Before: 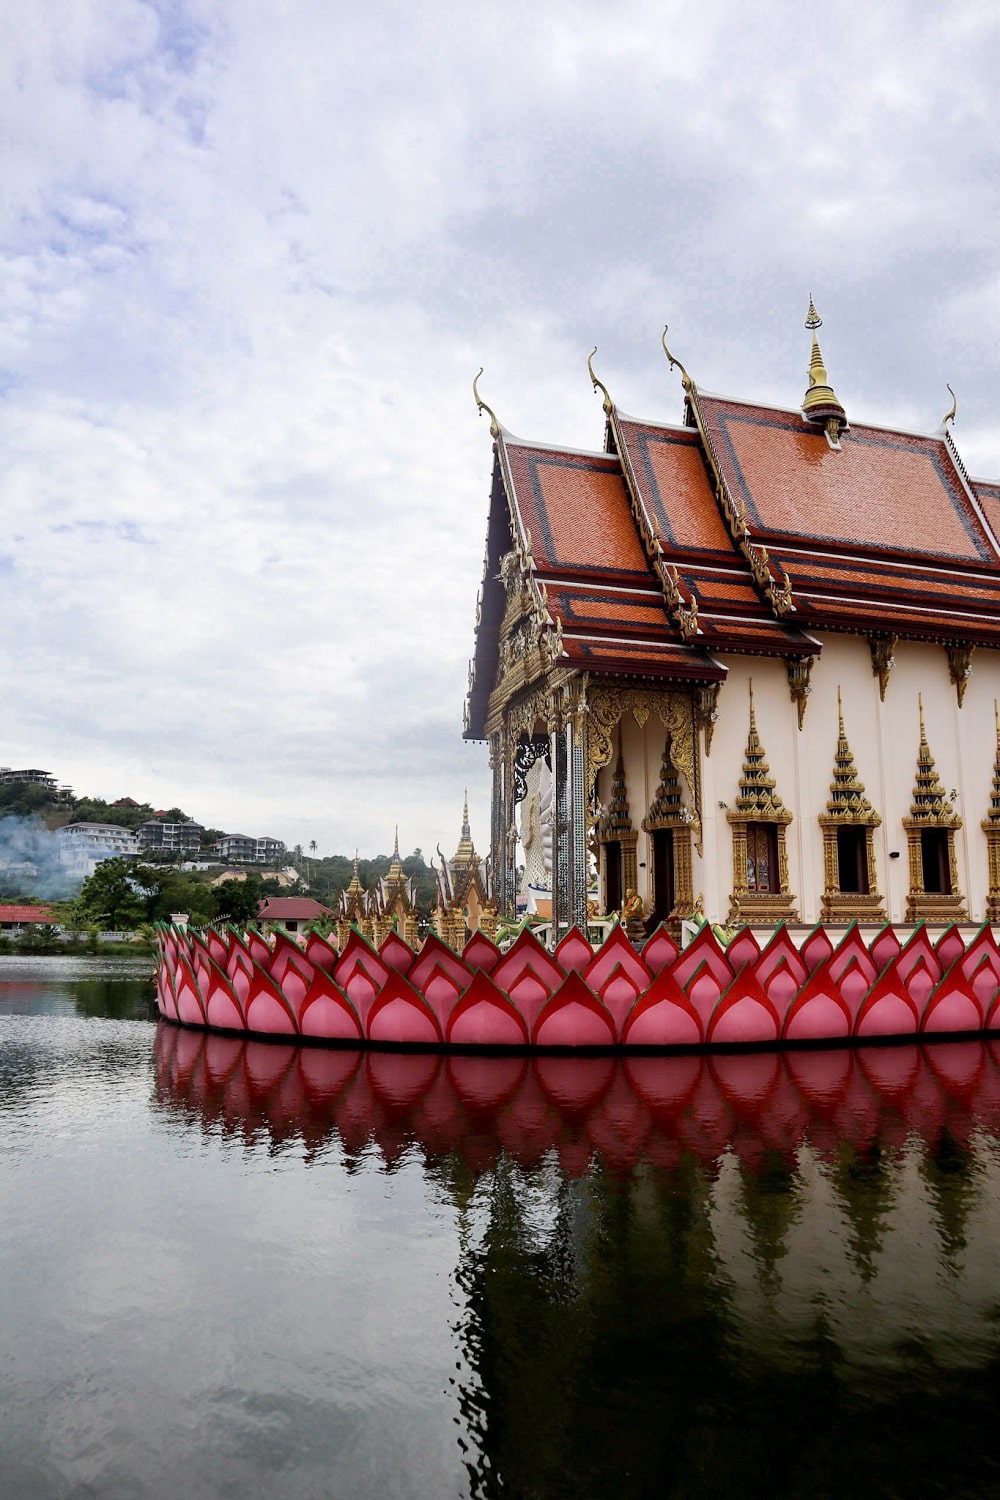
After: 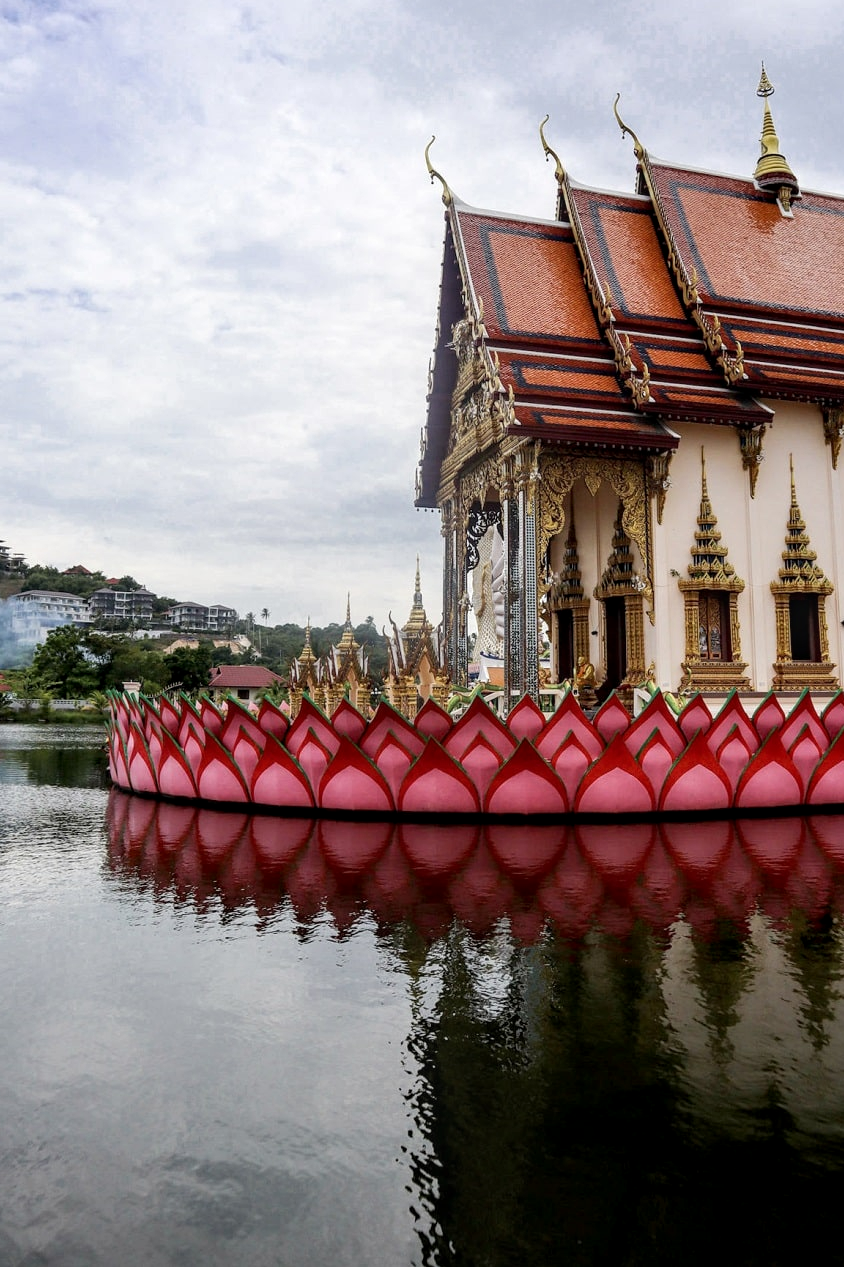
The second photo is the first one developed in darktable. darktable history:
crop and rotate: left 4.842%, top 15.51%, right 10.668%
local contrast: on, module defaults
